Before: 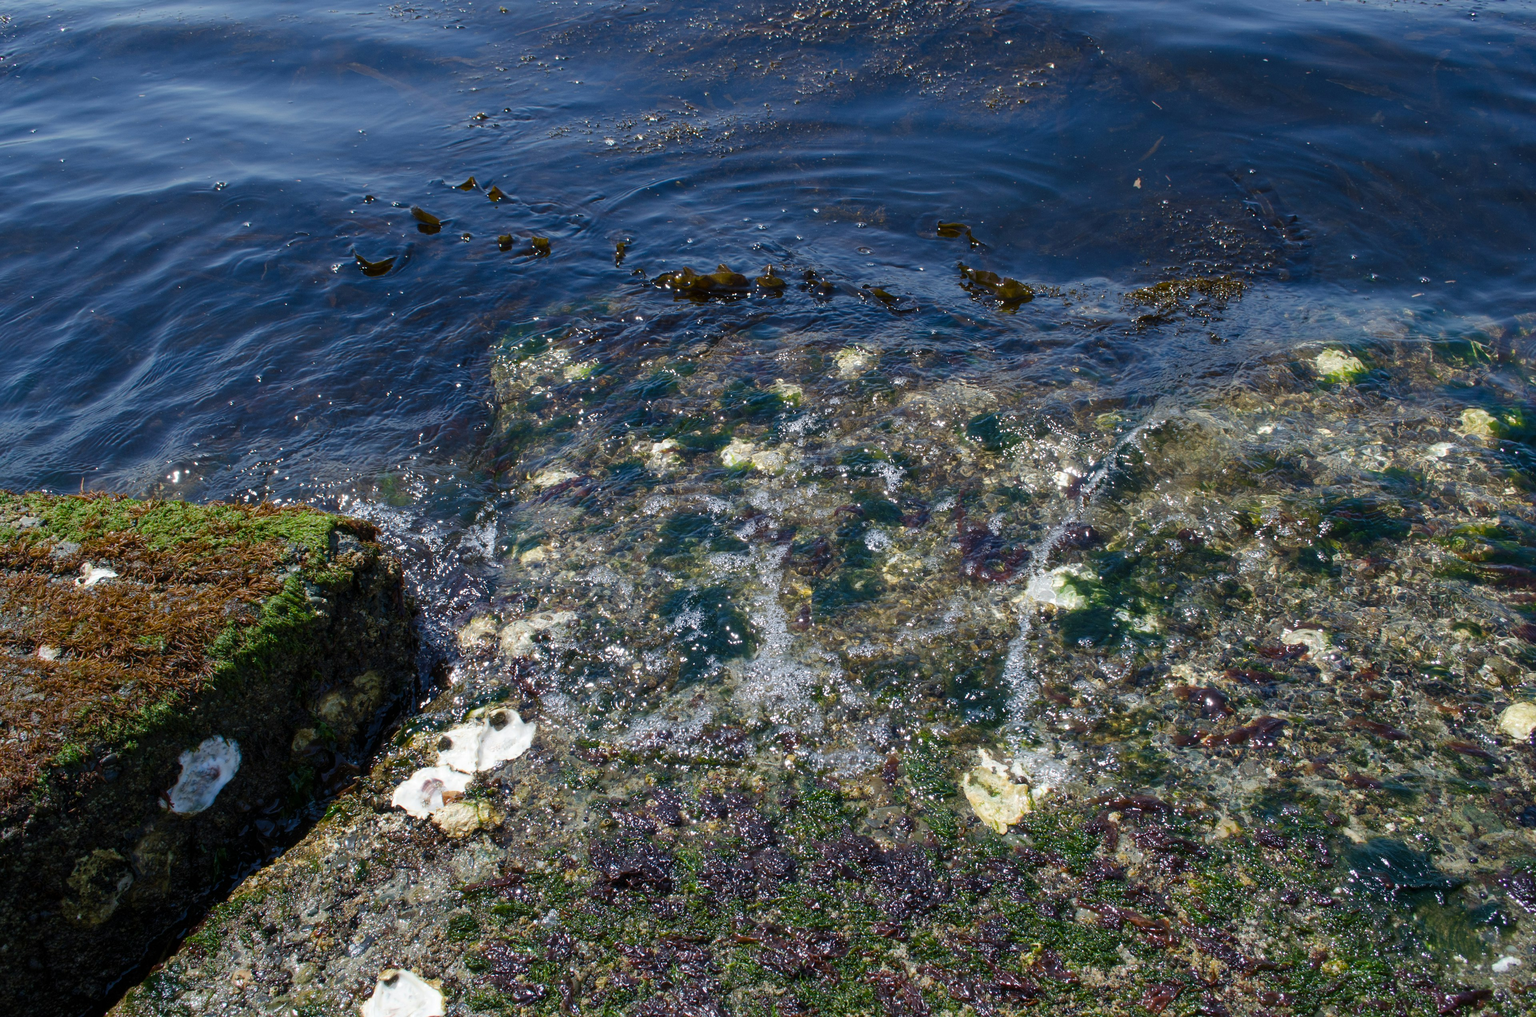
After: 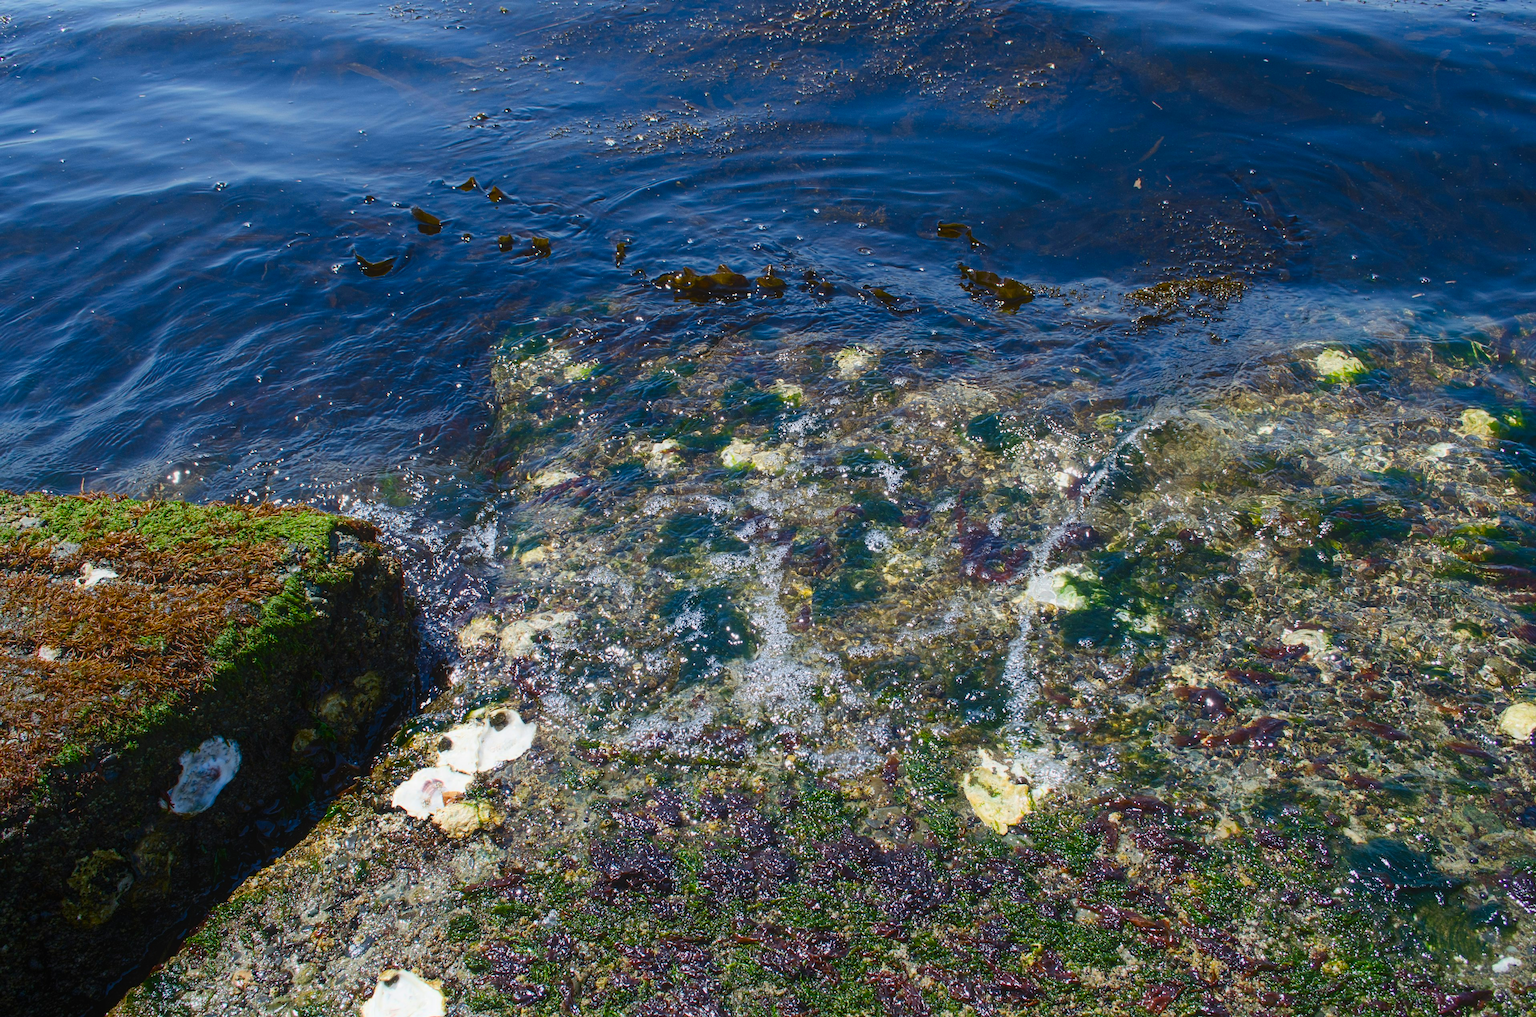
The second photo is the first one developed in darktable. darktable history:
contrast equalizer: y [[0.439, 0.44, 0.442, 0.457, 0.493, 0.498], [0.5 ×6], [0.5 ×6], [0 ×6], [0 ×6]]
contrast brightness saturation: contrast 0.23, brightness 0.1, saturation 0.29
